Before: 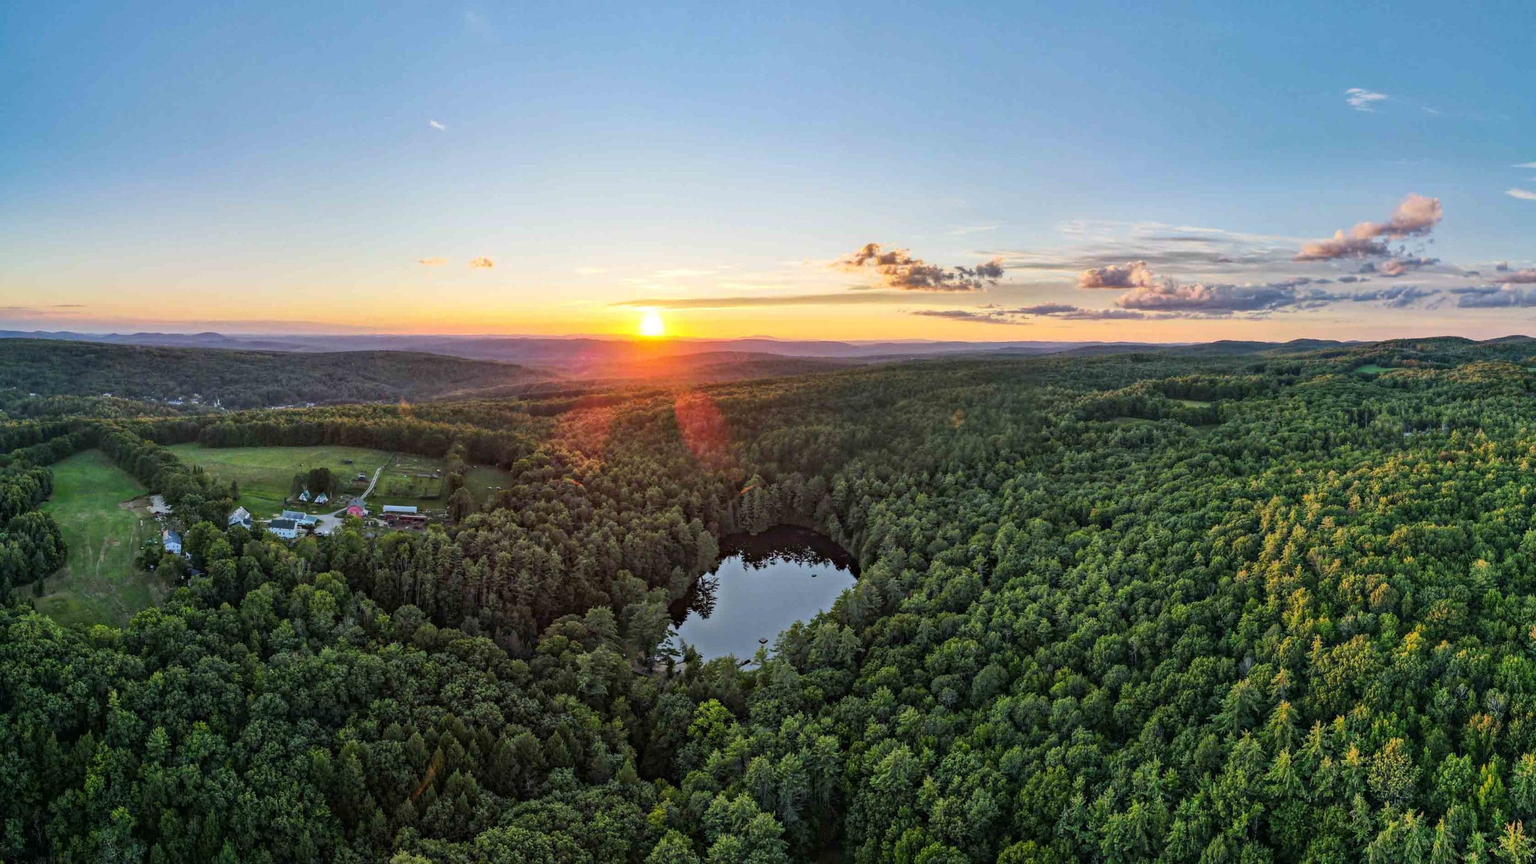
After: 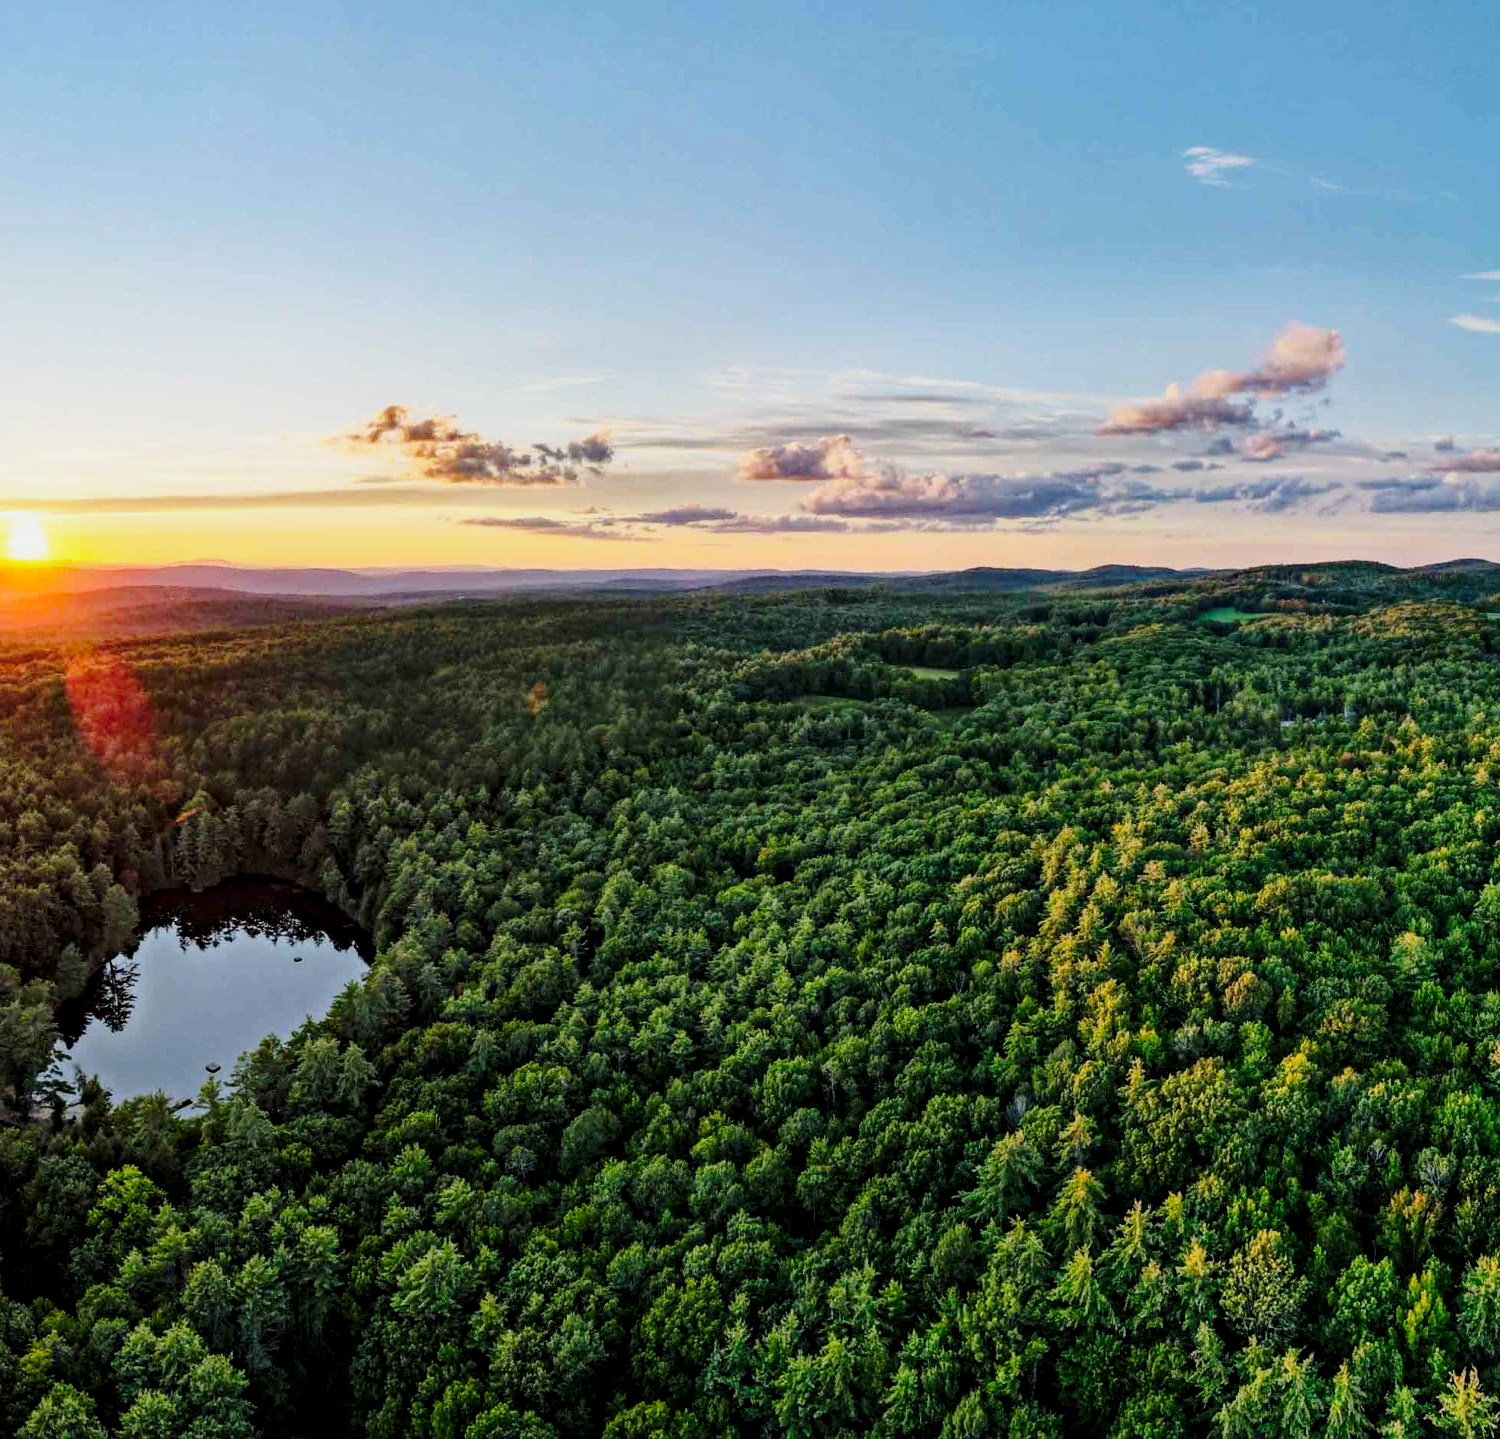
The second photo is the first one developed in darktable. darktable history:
crop: left 41.402%
exposure: black level correction 0.009, exposure -0.637 EV, compensate highlight preservation false
base curve: curves: ch0 [(0, 0) (0.028, 0.03) (0.121, 0.232) (0.46, 0.748) (0.859, 0.968) (1, 1)], preserve colors none
